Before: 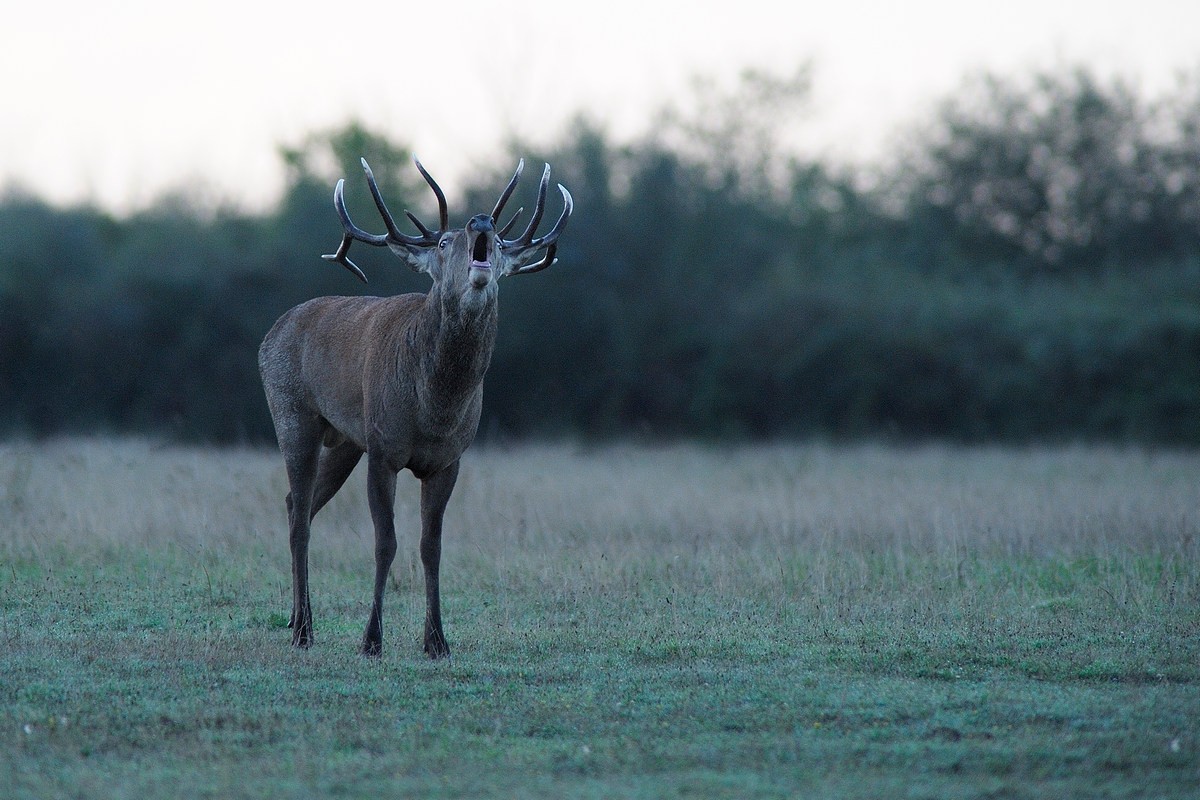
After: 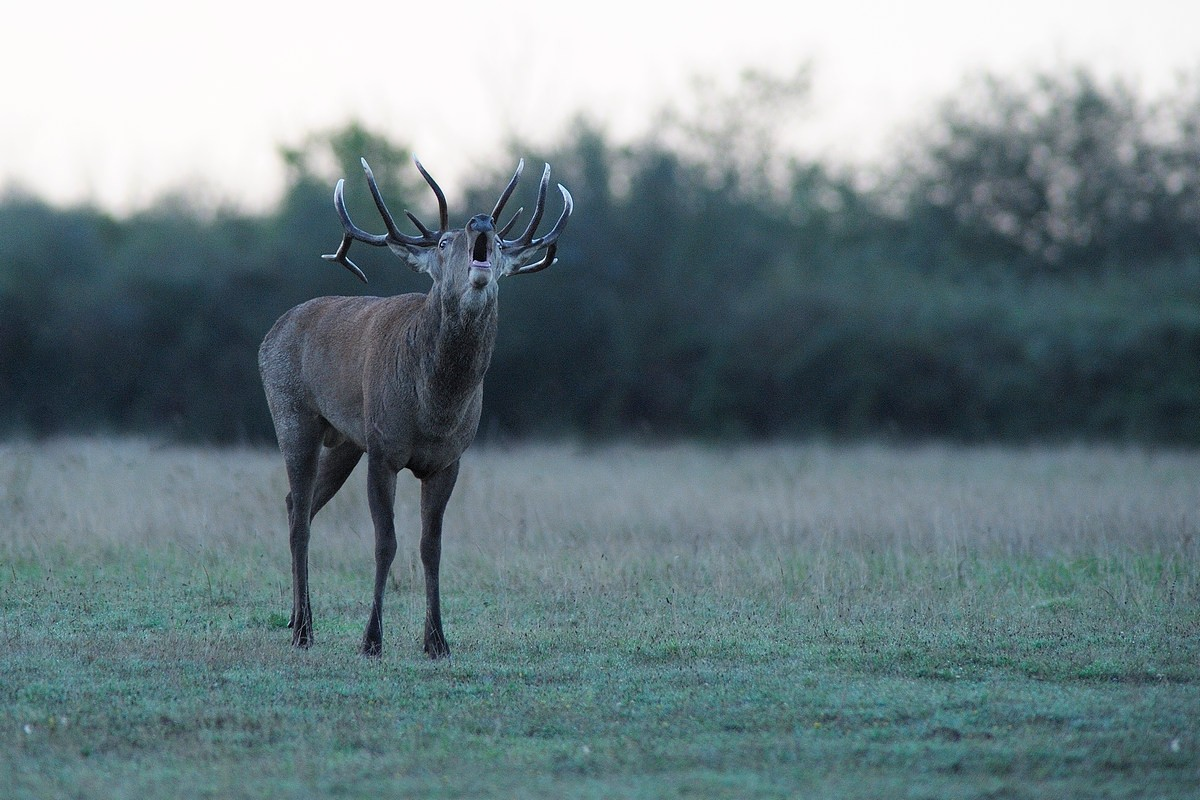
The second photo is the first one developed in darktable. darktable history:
contrast brightness saturation: contrast 0.051, brightness 0.056, saturation 0.007
